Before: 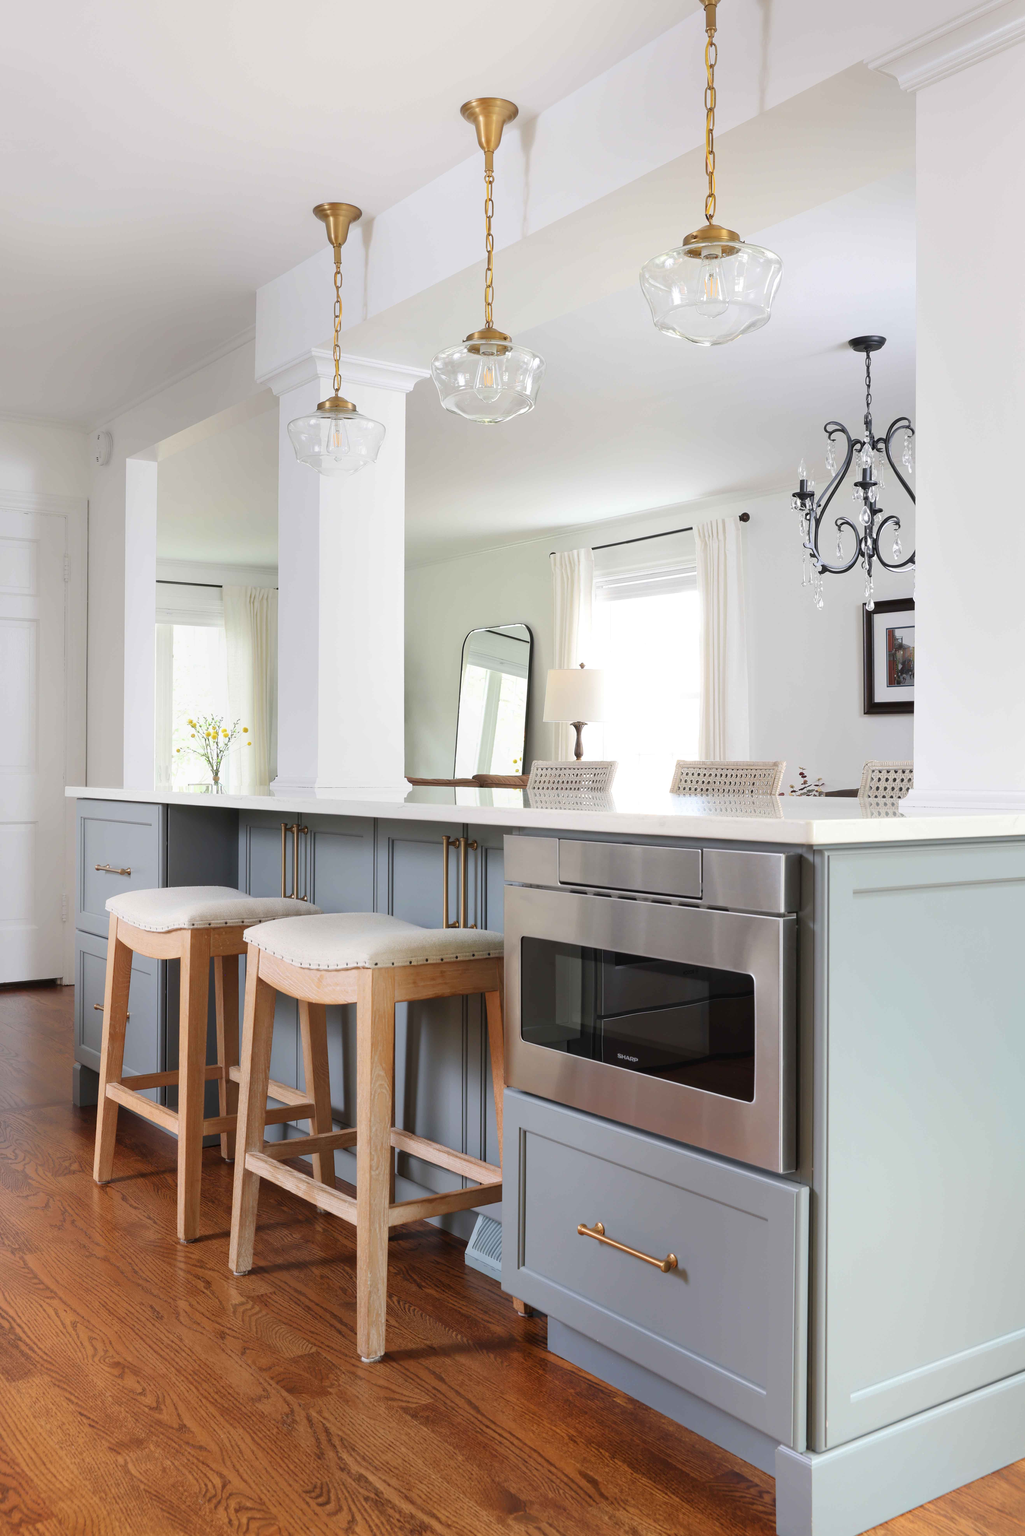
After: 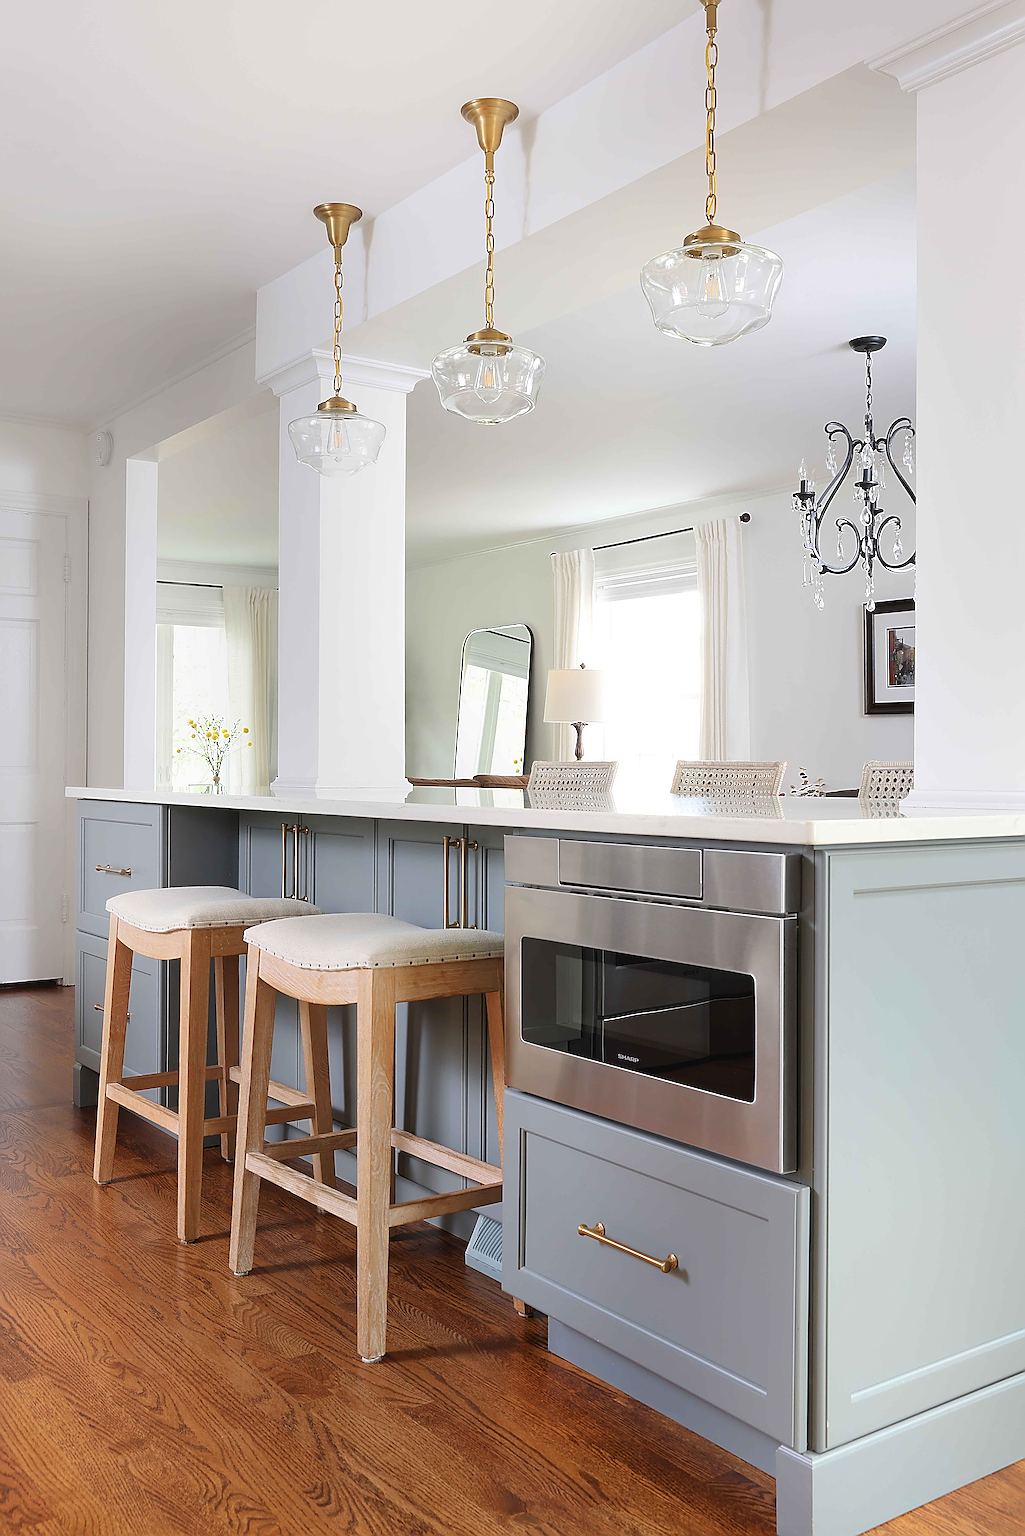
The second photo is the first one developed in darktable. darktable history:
sharpen: radius 4.025, amount 1.996
